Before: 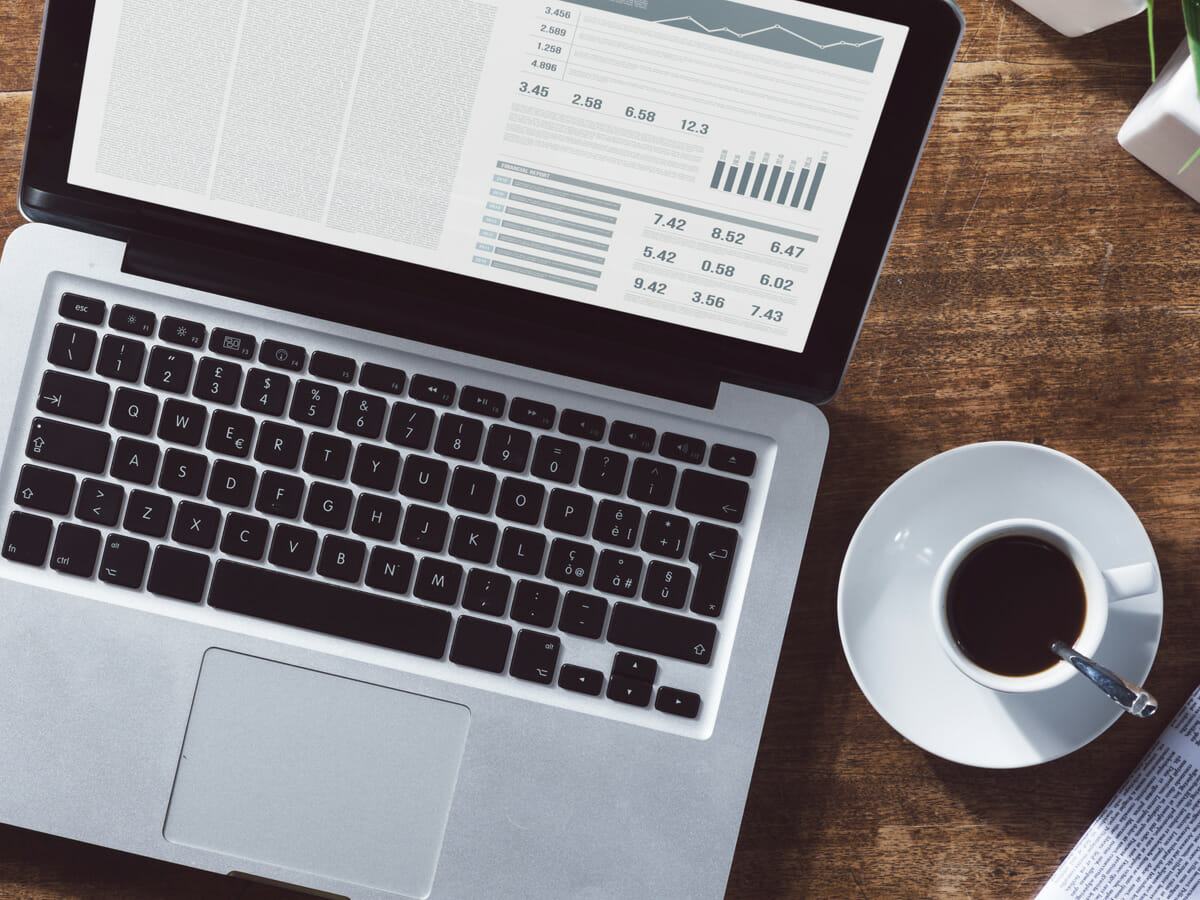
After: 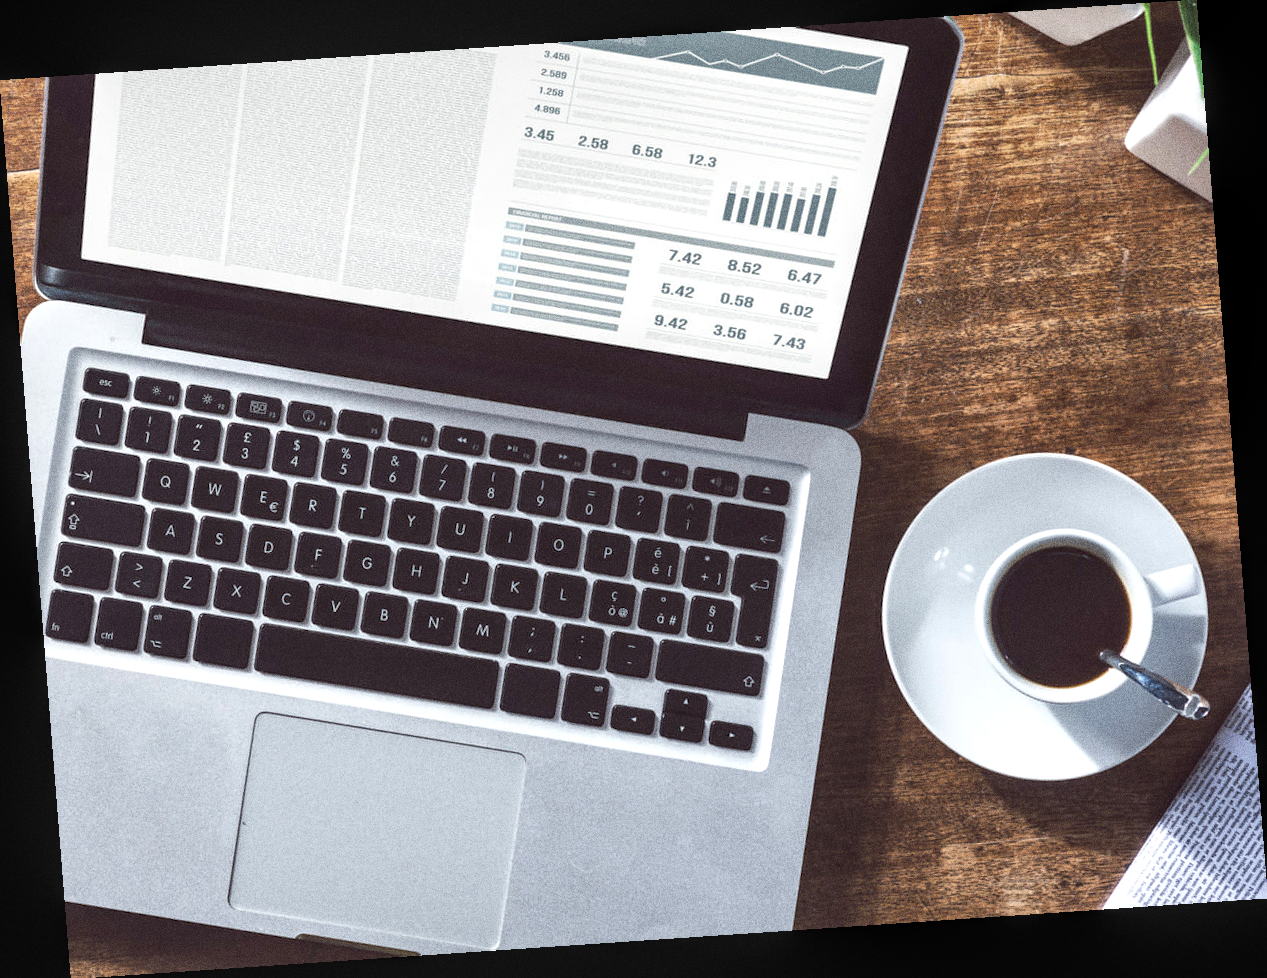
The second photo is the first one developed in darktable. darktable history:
rotate and perspective: rotation -4.2°, shear 0.006, automatic cropping off
exposure: black level correction 0.001, exposure 0.5 EV, compensate exposure bias true, compensate highlight preservation false
grain: coarseness 0.09 ISO, strength 40%
local contrast: on, module defaults
